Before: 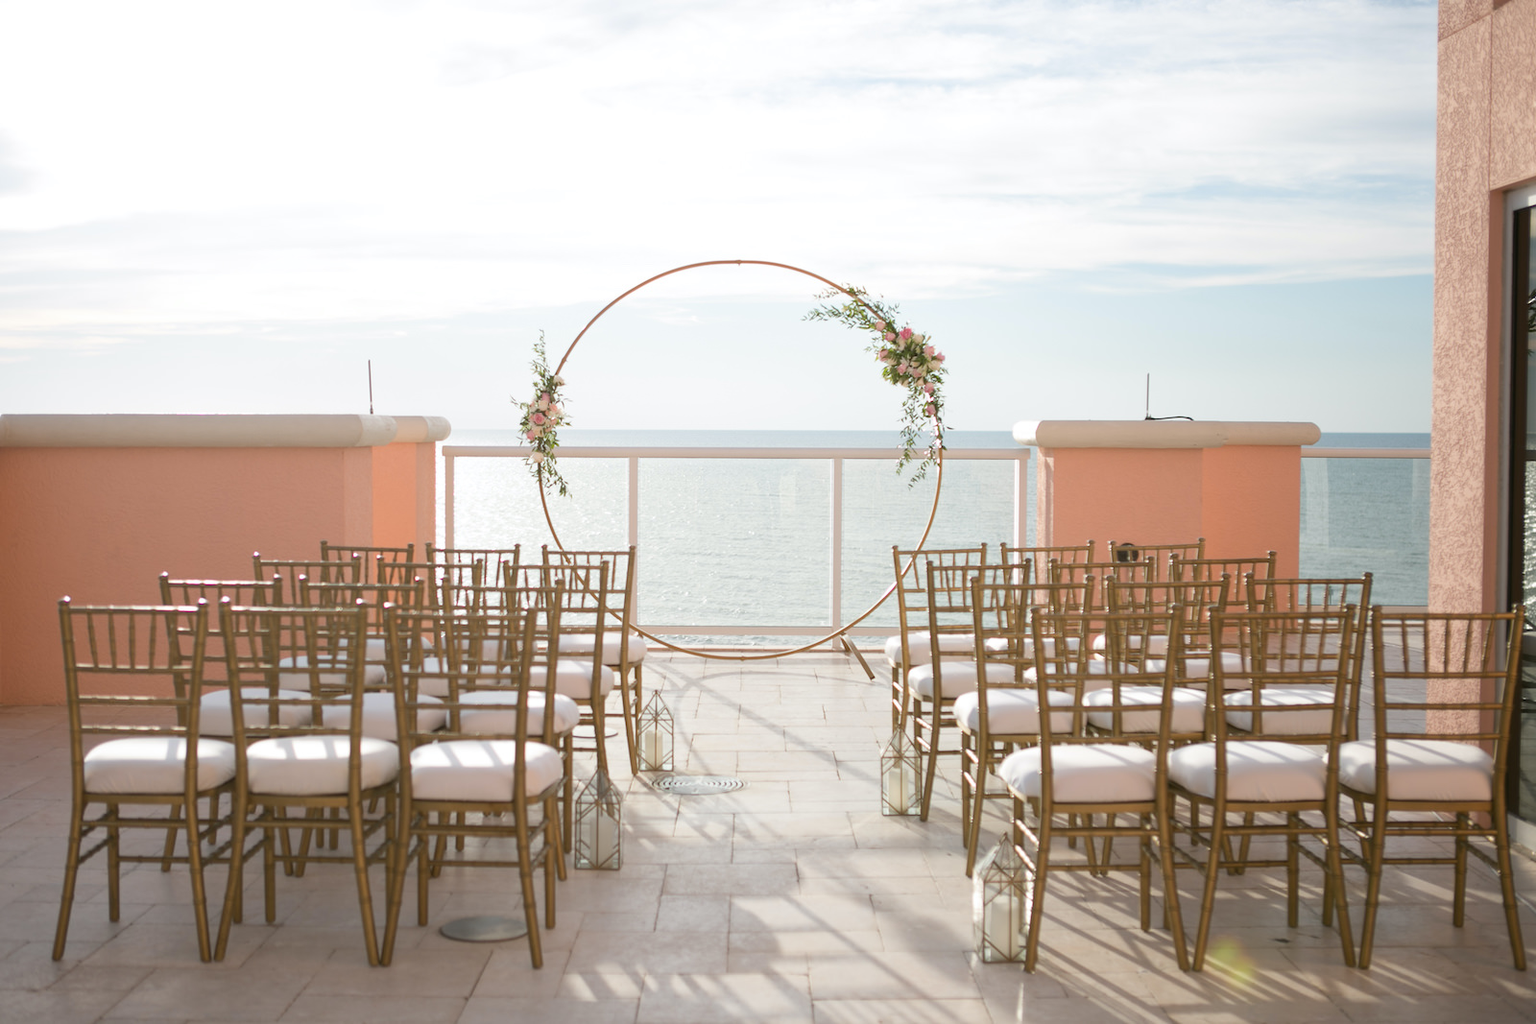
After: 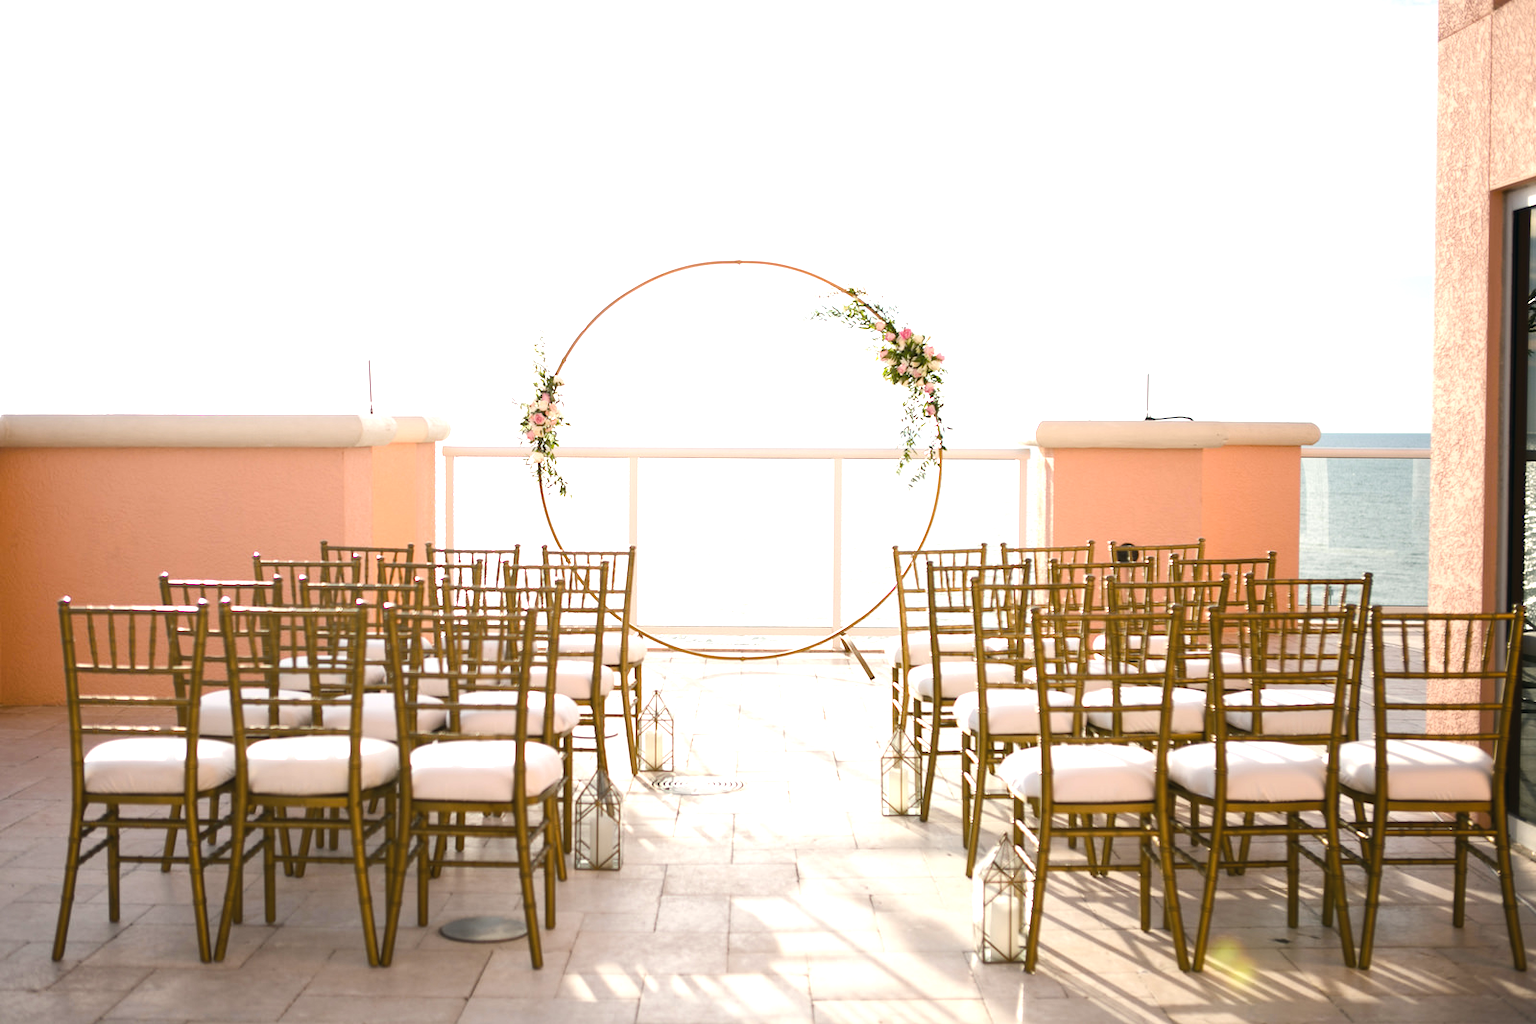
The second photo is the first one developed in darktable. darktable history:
color correction: highlights a* 2.91, highlights b* 5.02, shadows a* -1.48, shadows b* -4.93, saturation 0.82
tone equalizer: -8 EV -0.79 EV, -7 EV -0.738 EV, -6 EV -0.63 EV, -5 EV -0.415 EV, -3 EV 0.394 EV, -2 EV 0.6 EV, -1 EV 0.682 EV, +0 EV 0.773 EV, edges refinement/feathering 500, mask exposure compensation -1.57 EV, preserve details no
color balance rgb: highlights gain › luminance 17.845%, perceptual saturation grading › global saturation 40.998%, perceptual saturation grading › highlights -24.833%, perceptual saturation grading › mid-tones 35.263%, perceptual saturation grading › shadows 35.151%
